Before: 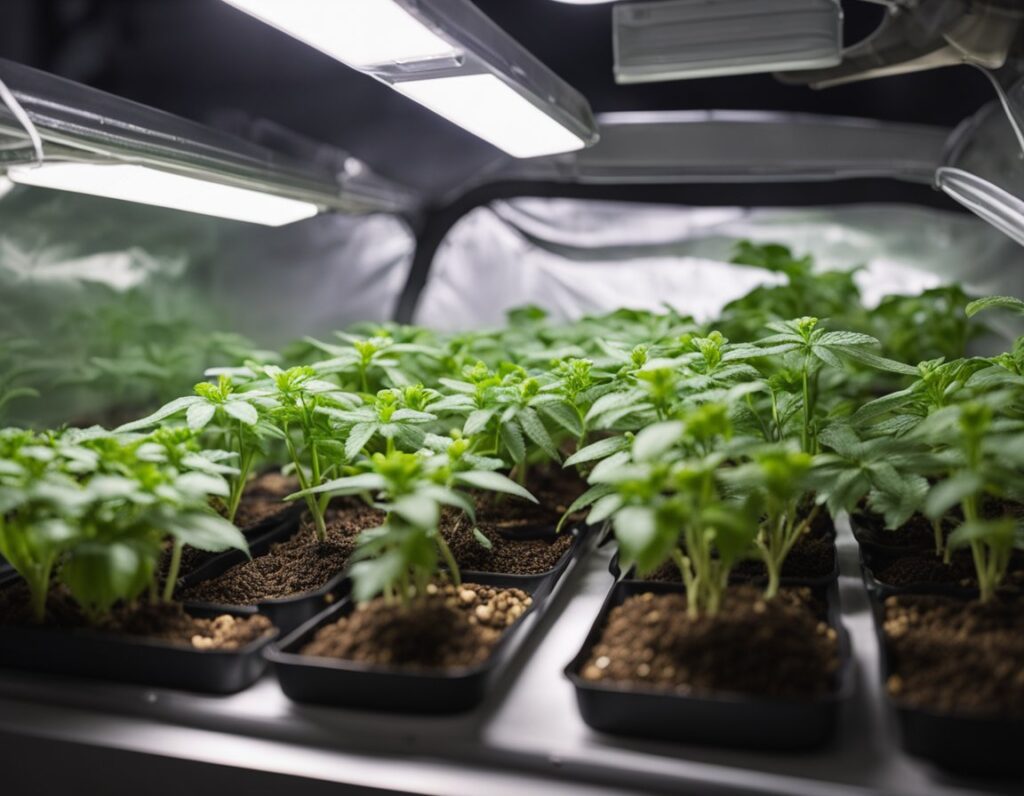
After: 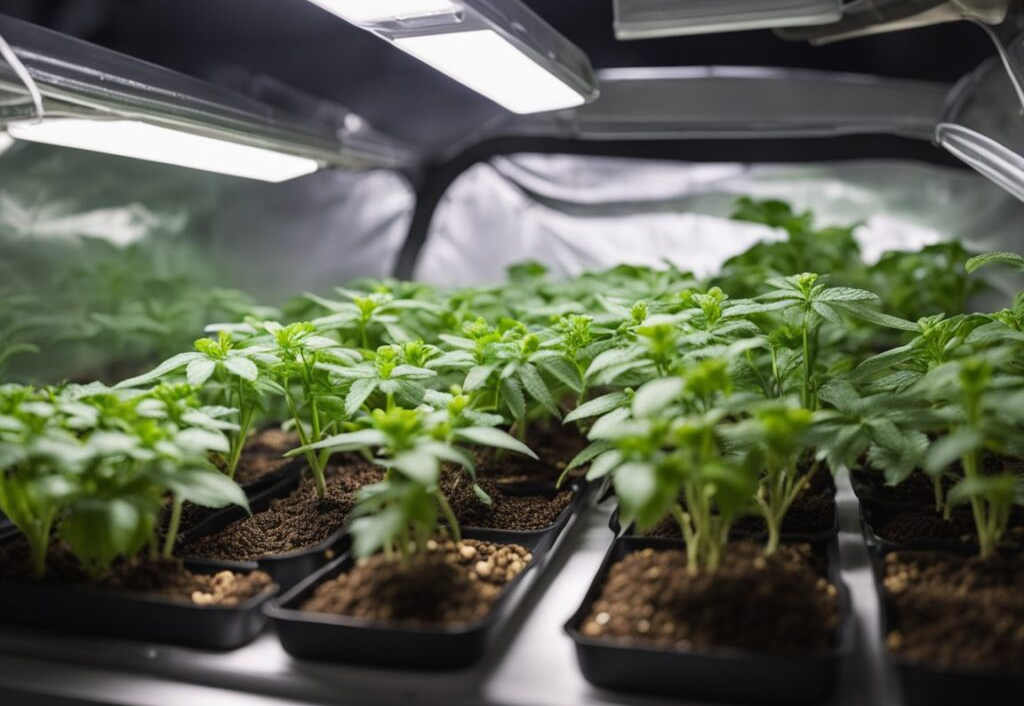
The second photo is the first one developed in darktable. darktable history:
crop and rotate: top 5.599%, bottom 5.617%
